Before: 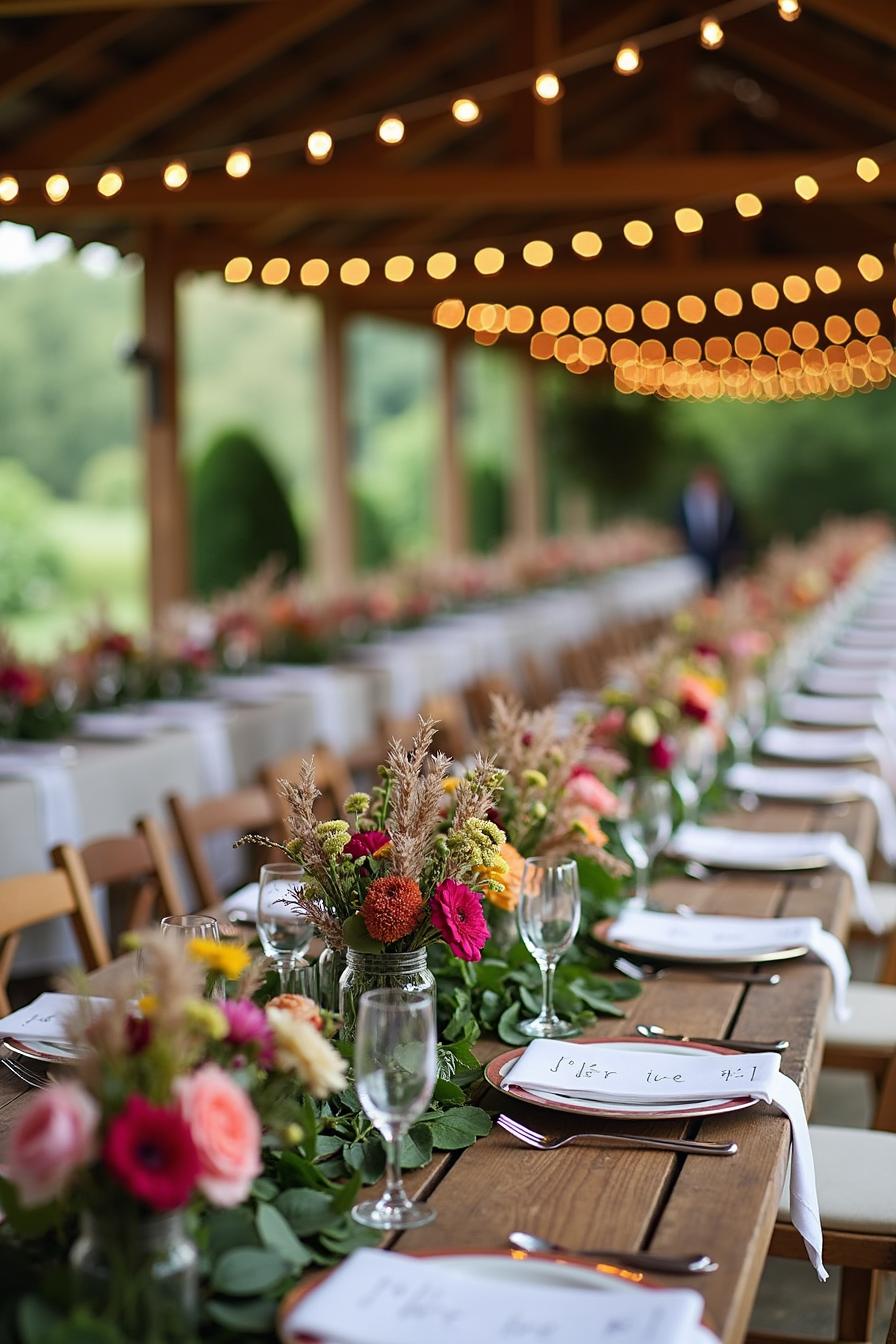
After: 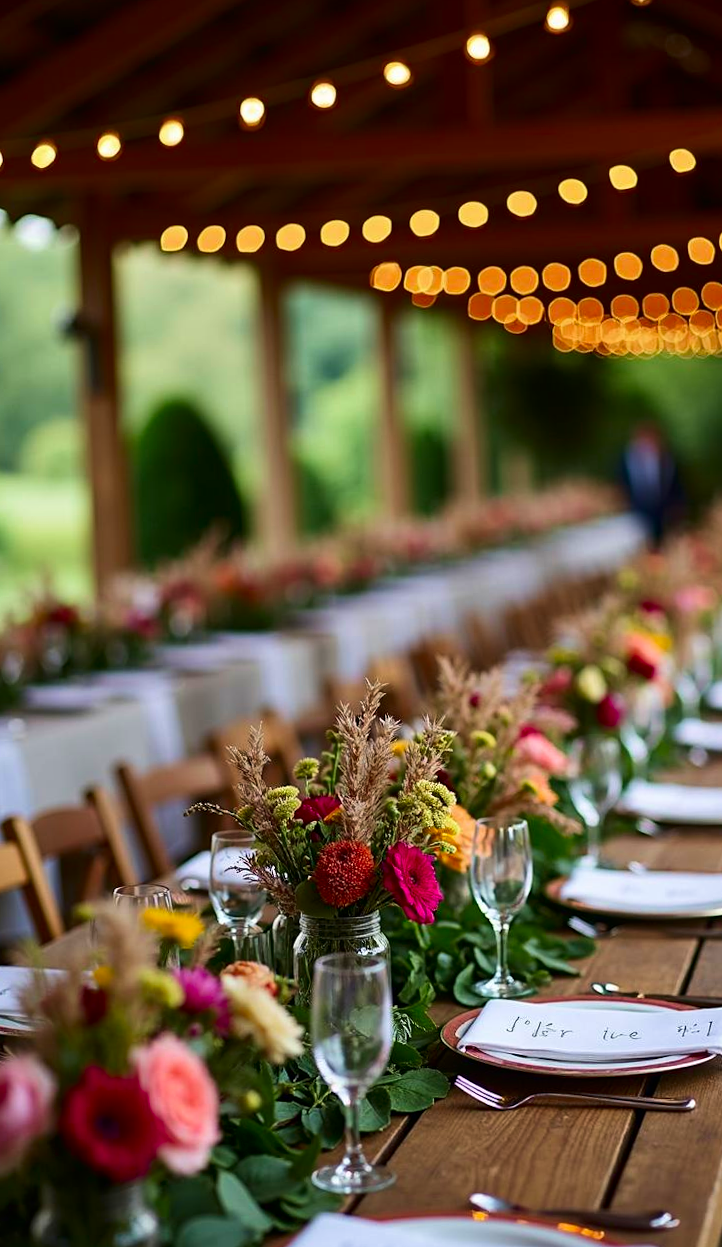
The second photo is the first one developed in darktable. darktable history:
velvia: on, module defaults
crop and rotate: angle 1.47°, left 4.442%, top 0.988%, right 11.796%, bottom 2.646%
contrast brightness saturation: contrast 0.116, brightness -0.118, saturation 0.196
